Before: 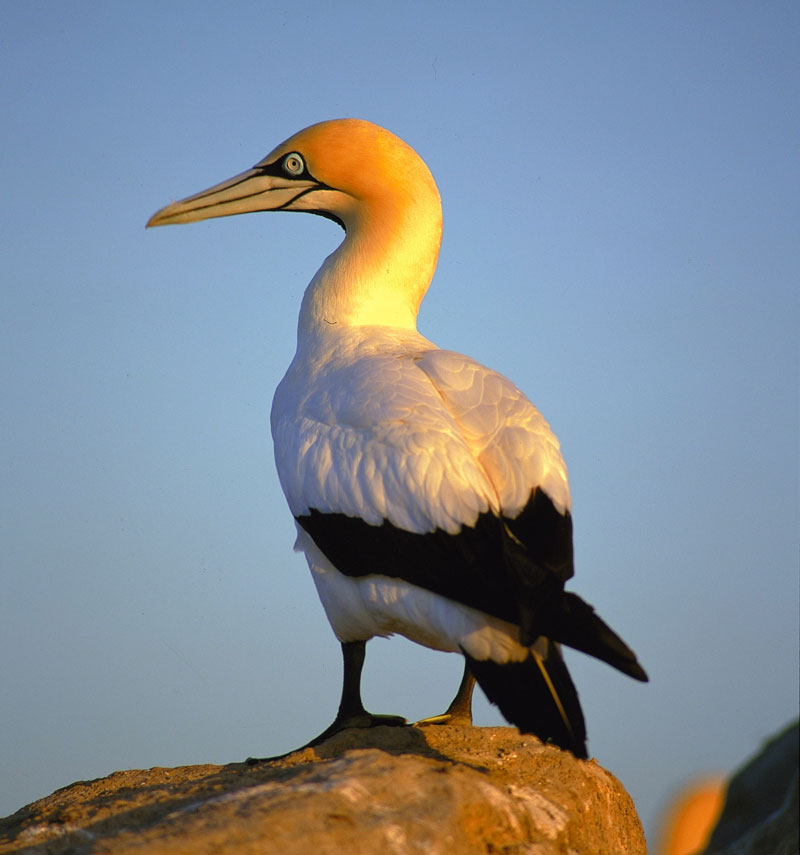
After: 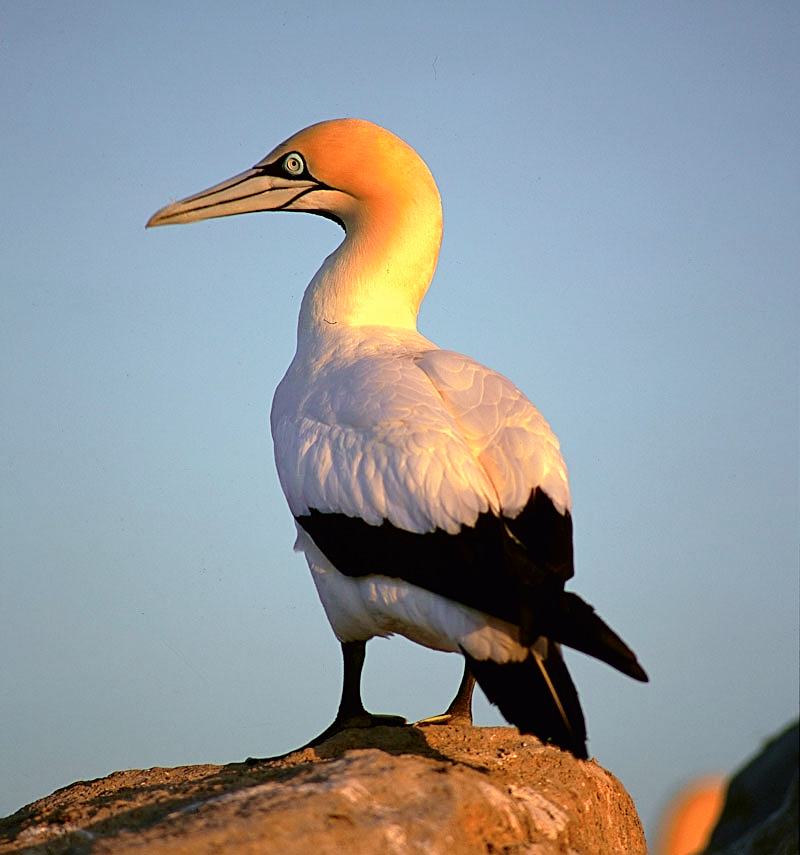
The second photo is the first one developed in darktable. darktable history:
tone curve: curves: ch0 [(0.003, 0) (0.066, 0.023) (0.149, 0.094) (0.264, 0.238) (0.395, 0.421) (0.517, 0.56) (0.688, 0.743) (0.813, 0.846) (1, 1)]; ch1 [(0, 0) (0.164, 0.115) (0.337, 0.332) (0.39, 0.398) (0.464, 0.461) (0.501, 0.5) (0.521, 0.535) (0.571, 0.588) (0.652, 0.681) (0.733, 0.749) (0.811, 0.796) (1, 1)]; ch2 [(0, 0) (0.337, 0.382) (0.464, 0.476) (0.501, 0.502) (0.527, 0.54) (0.556, 0.567) (0.6, 0.59) (0.687, 0.675) (1, 1)], color space Lab, independent channels
sharpen: amount 0.56
